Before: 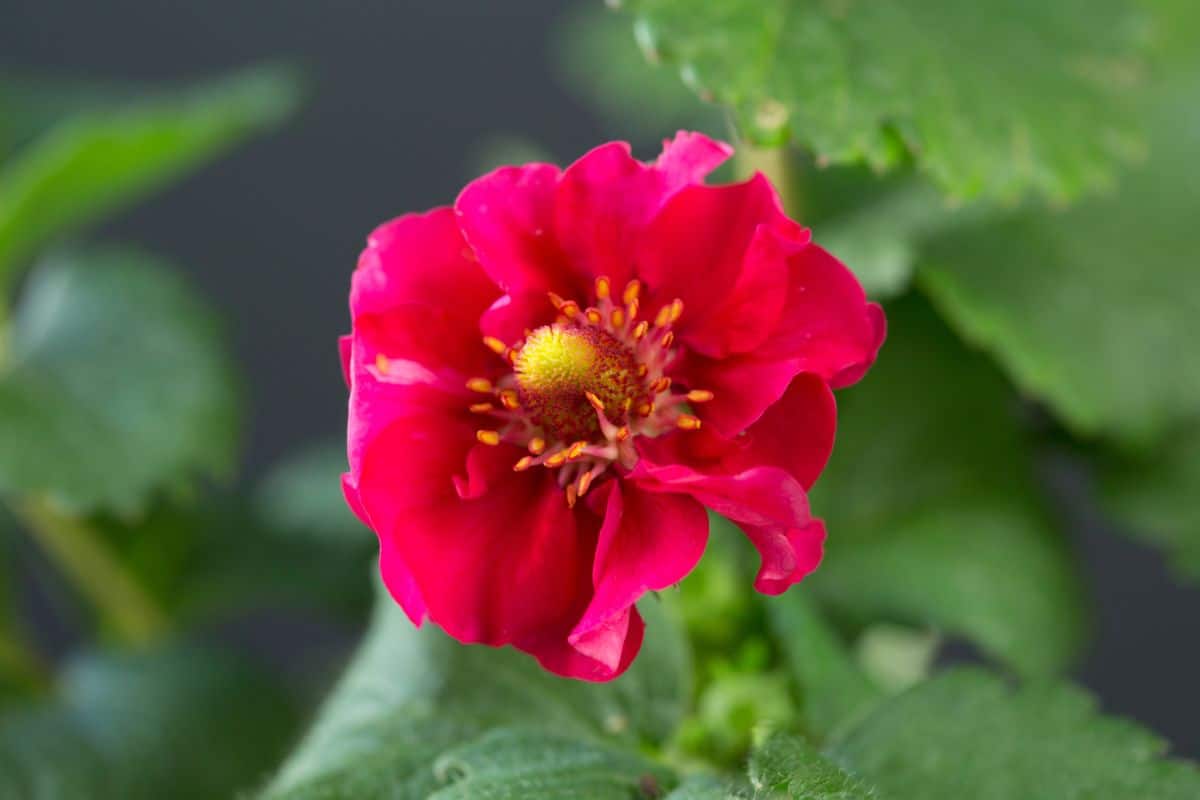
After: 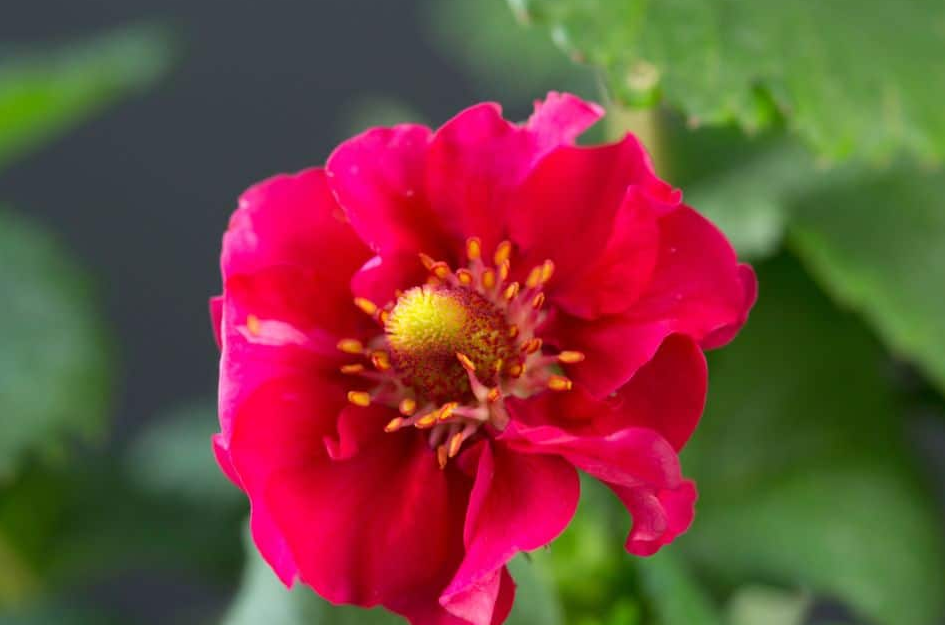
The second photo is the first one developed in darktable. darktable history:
crop and rotate: left 10.77%, top 5.1%, right 10.41%, bottom 16.76%
